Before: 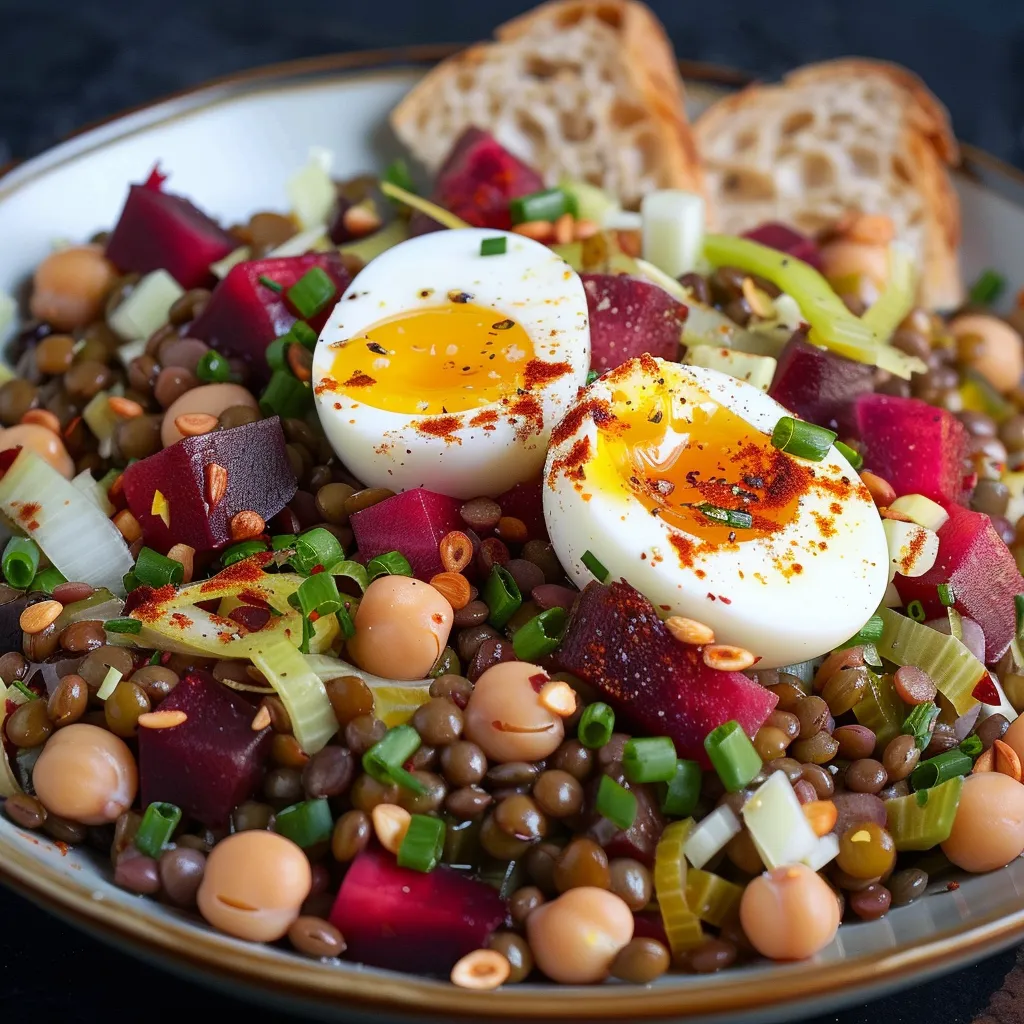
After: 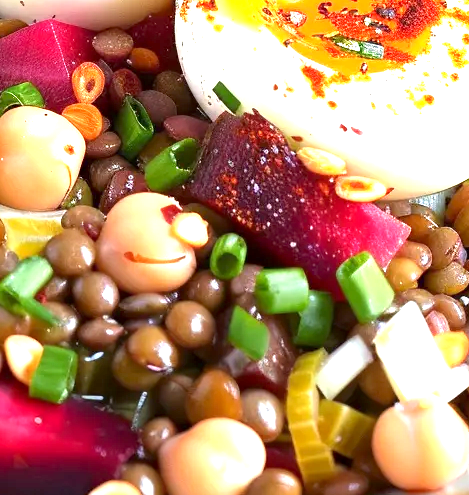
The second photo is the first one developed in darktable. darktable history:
exposure: black level correction 0.001, exposure 1.646 EV, compensate exposure bias true, compensate highlight preservation false
crop: left 35.976%, top 45.819%, right 18.162%, bottom 5.807%
